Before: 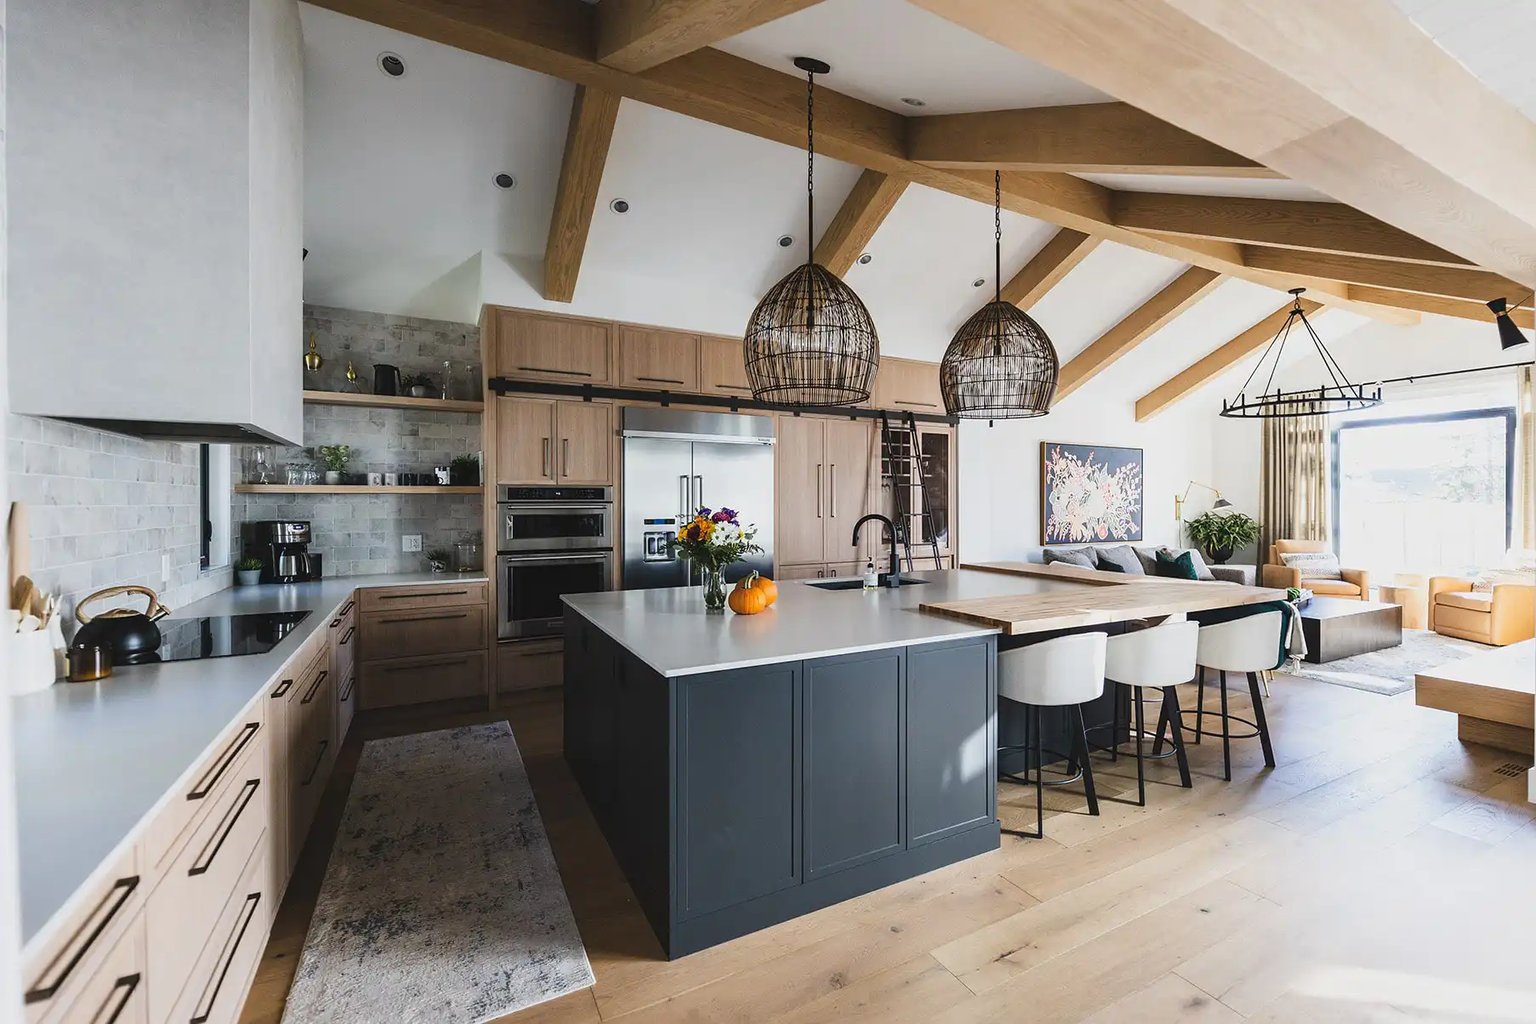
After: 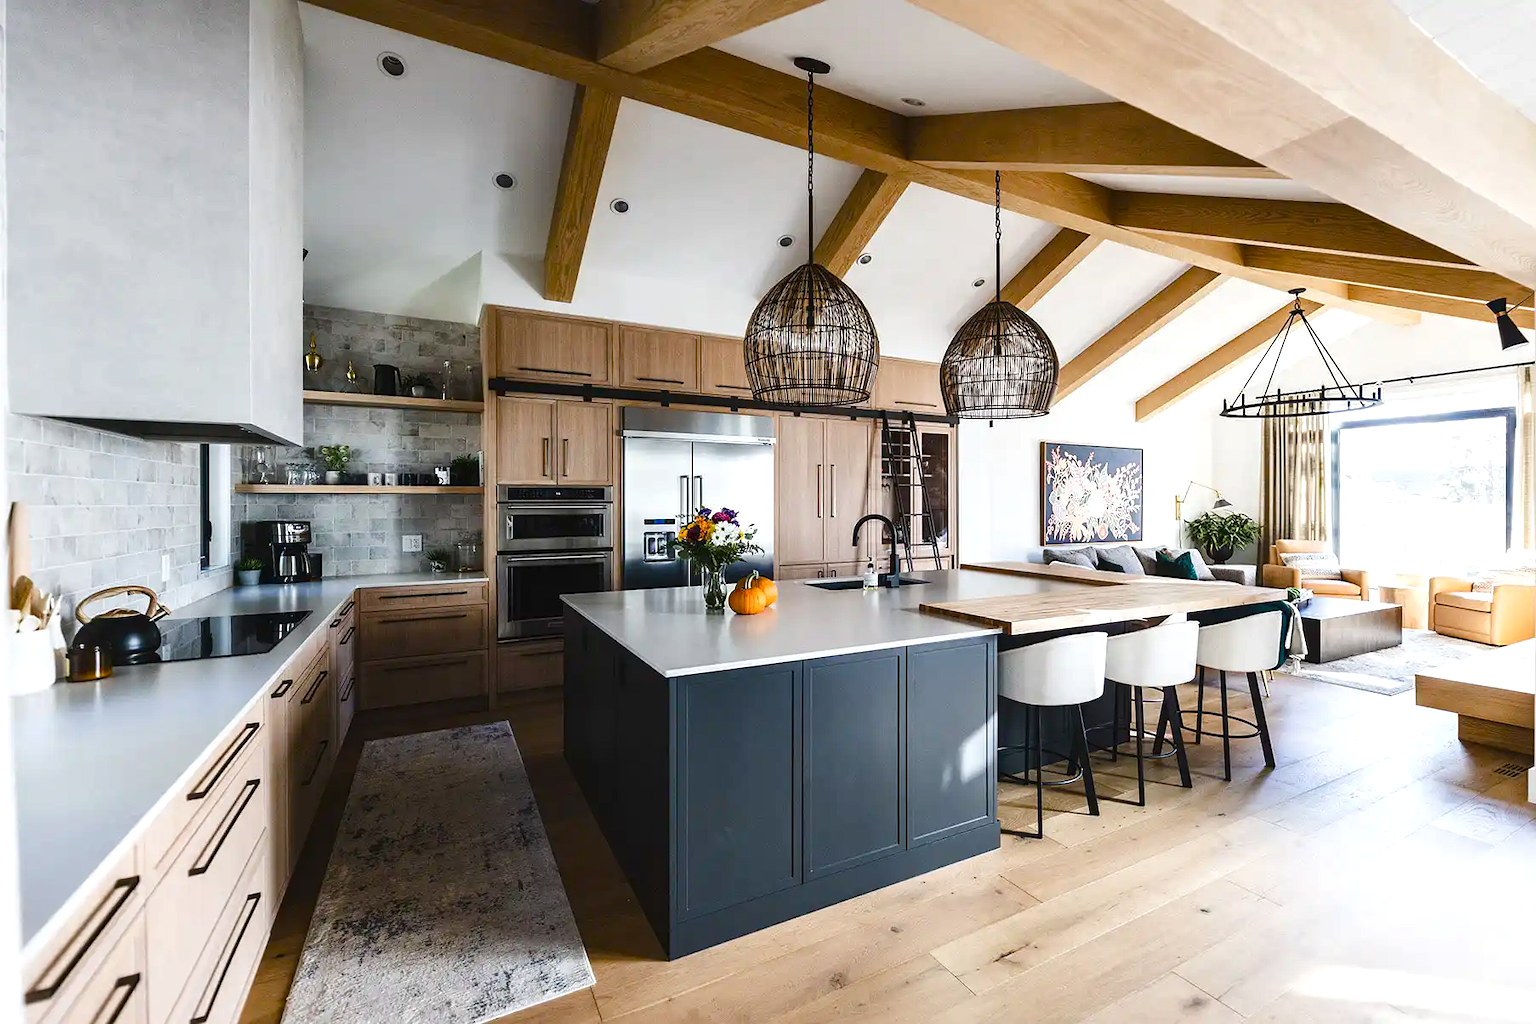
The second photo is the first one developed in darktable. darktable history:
local contrast: mode bilateral grid, contrast 20, coarseness 50, detail 120%, midtone range 0.2
color balance rgb: perceptual saturation grading › global saturation 20%, perceptual saturation grading › highlights -25%, perceptual saturation grading › shadows 50%
tone equalizer: -8 EV -0.417 EV, -7 EV -0.389 EV, -6 EV -0.333 EV, -5 EV -0.222 EV, -3 EV 0.222 EV, -2 EV 0.333 EV, -1 EV 0.389 EV, +0 EV 0.417 EV, edges refinement/feathering 500, mask exposure compensation -1.57 EV, preserve details no
